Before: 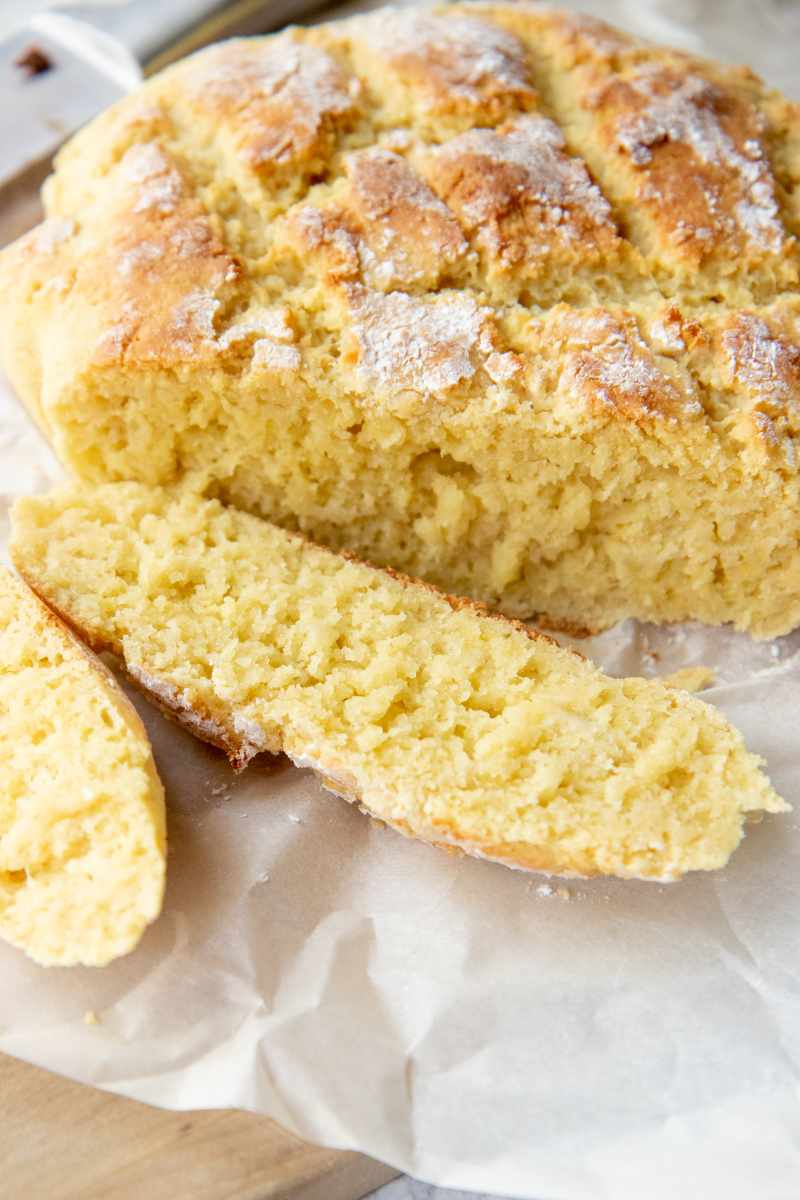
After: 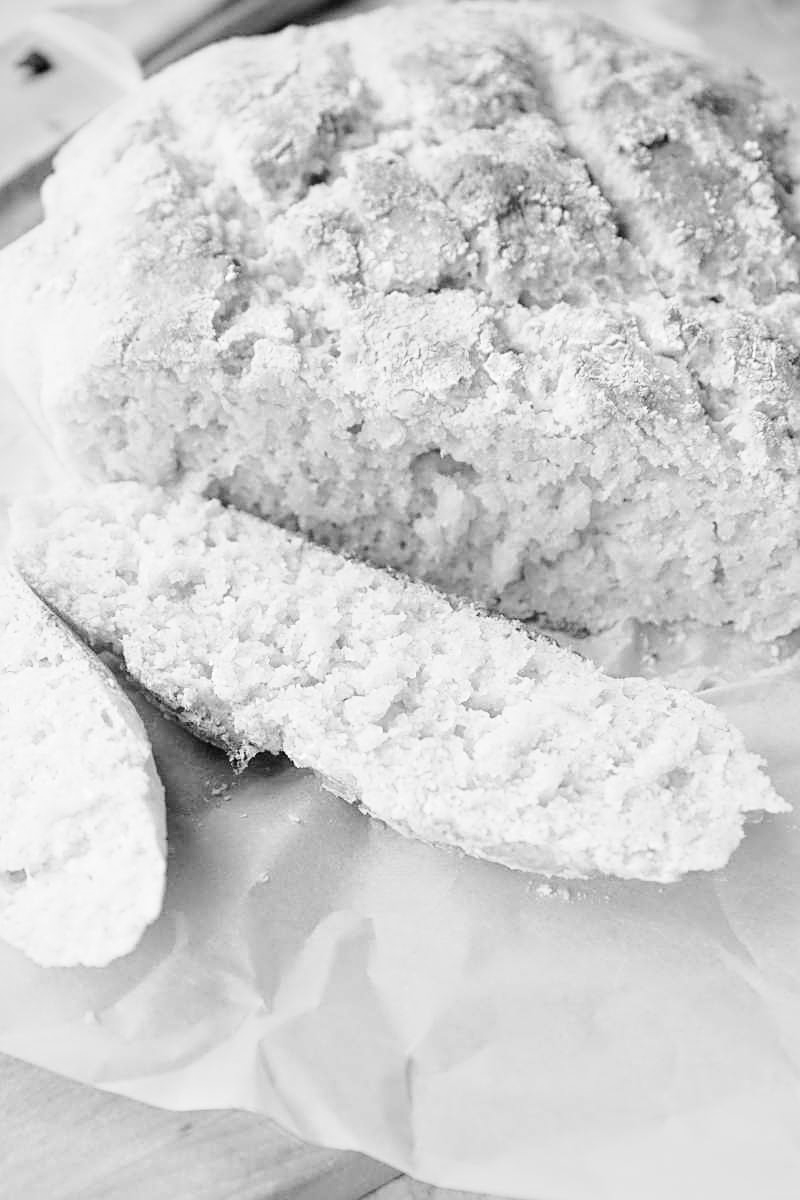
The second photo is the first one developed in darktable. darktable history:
sharpen: on, module defaults
tone curve: curves: ch0 [(0, 0) (0.035, 0.017) (0.131, 0.108) (0.279, 0.279) (0.476, 0.554) (0.617, 0.693) (0.704, 0.77) (0.801, 0.854) (0.895, 0.927) (1, 0.976)]; ch1 [(0, 0) (0.318, 0.278) (0.444, 0.427) (0.493, 0.493) (0.537, 0.547) (0.594, 0.616) (0.746, 0.764) (1, 1)]; ch2 [(0, 0) (0.316, 0.292) (0.381, 0.37) (0.423, 0.448) (0.476, 0.482) (0.502, 0.498) (0.529, 0.532) (0.583, 0.608) (0.639, 0.657) (0.7, 0.7) (0.861, 0.808) (1, 0.951)], color space Lab, independent channels, preserve colors none
monochrome: a 26.22, b 42.67, size 0.8
white balance: red 1.188, blue 1.11
